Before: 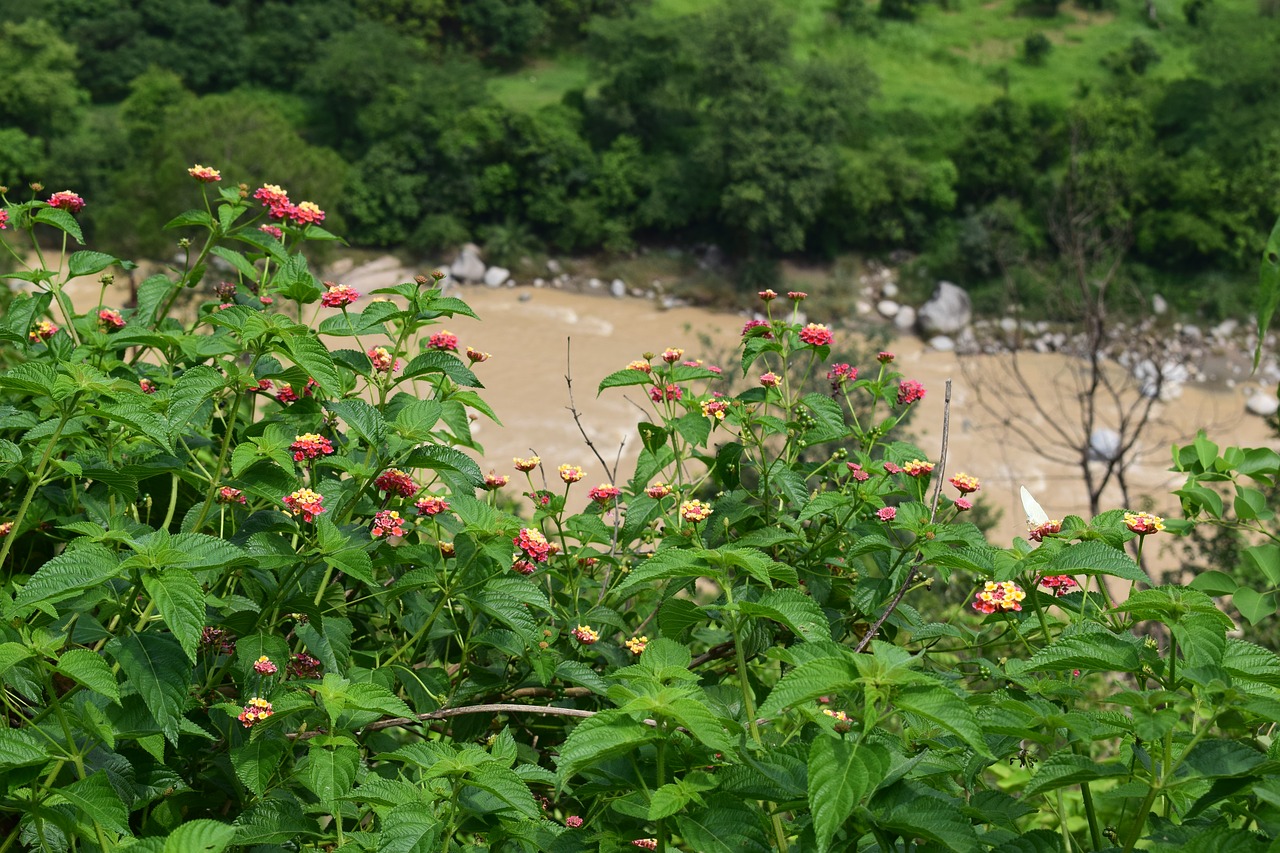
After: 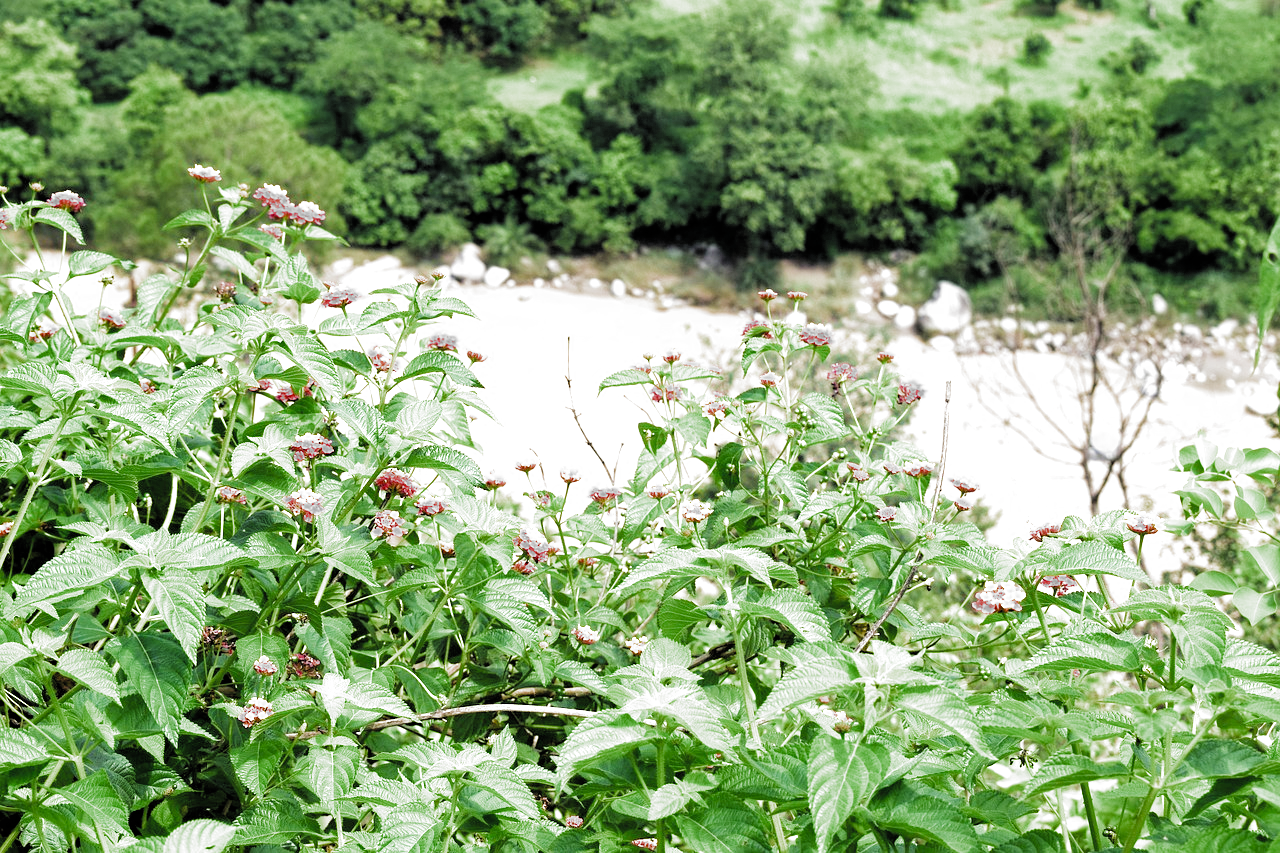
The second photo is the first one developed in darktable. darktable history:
filmic rgb: black relative exposure -3.94 EV, white relative exposure 3.12 EV, hardness 2.87, add noise in highlights 0.001, color science v3 (2019), use custom middle-gray values true, contrast in highlights soft
exposure: black level correction 0.001, exposure 1.993 EV, compensate exposure bias true, compensate highlight preservation false
